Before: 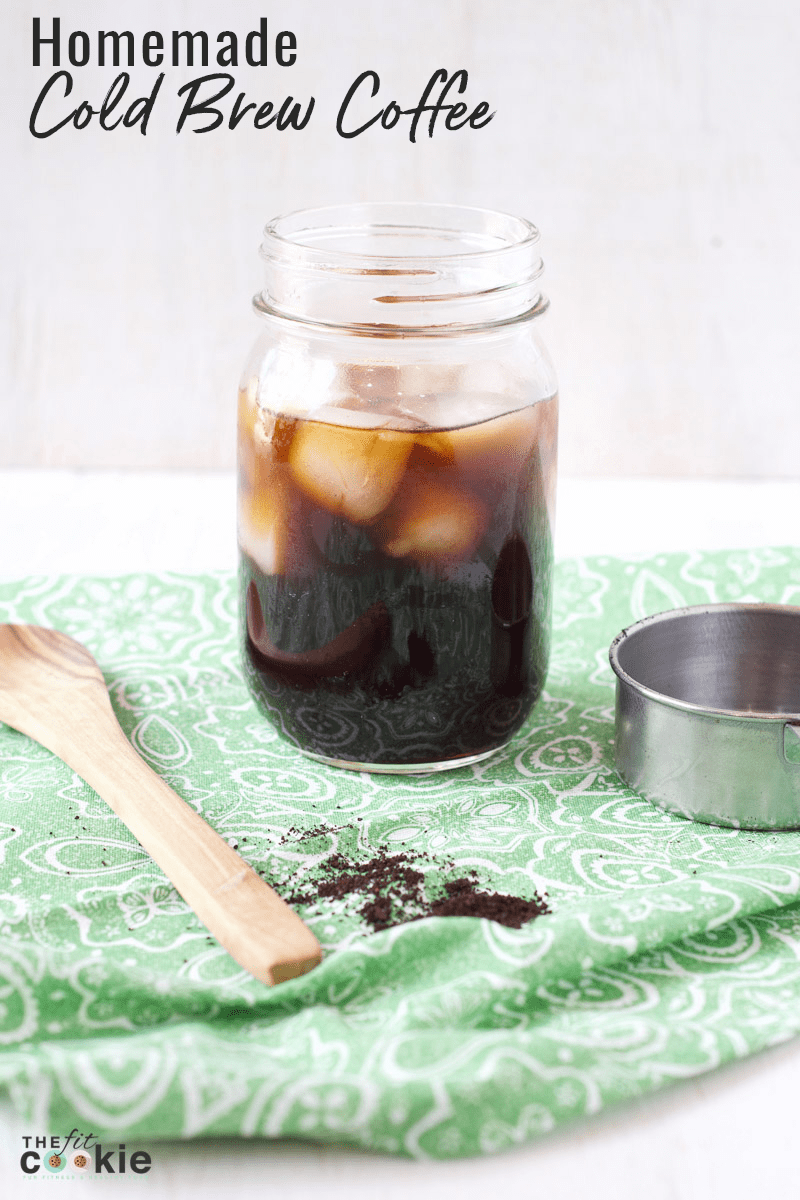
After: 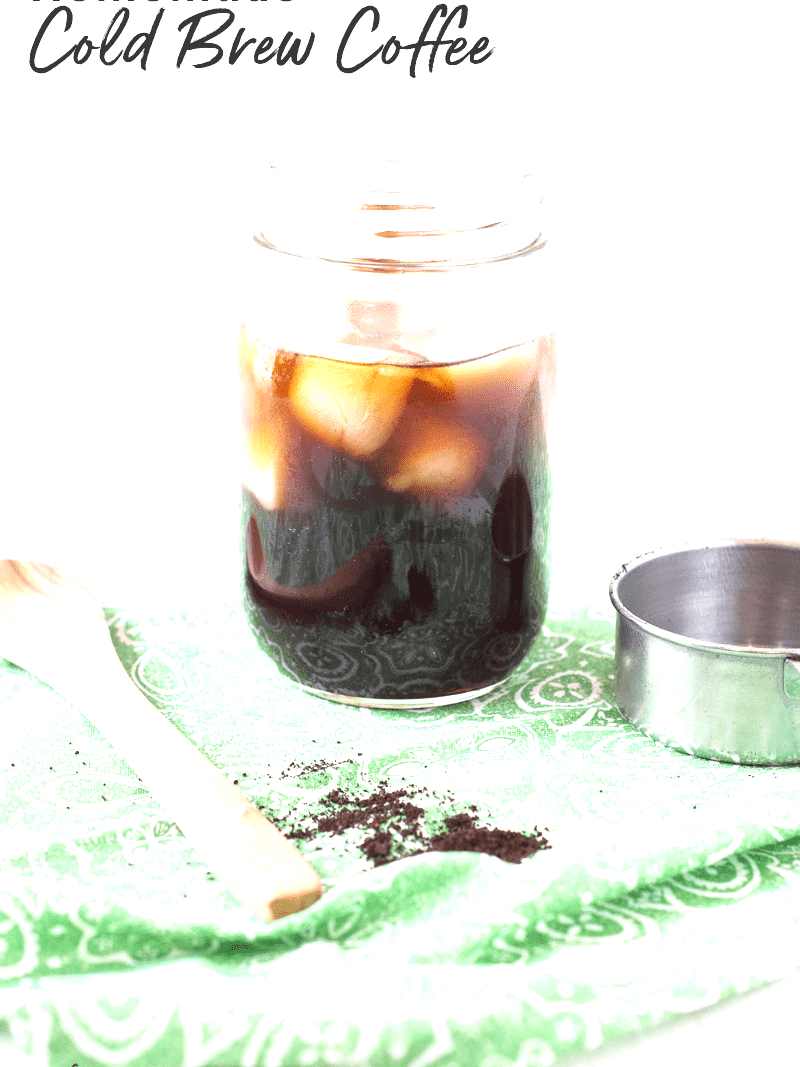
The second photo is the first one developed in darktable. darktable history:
exposure: black level correction 0, exposure 0.895 EV, compensate highlight preservation false
crop and rotate: top 5.465%, bottom 5.605%
